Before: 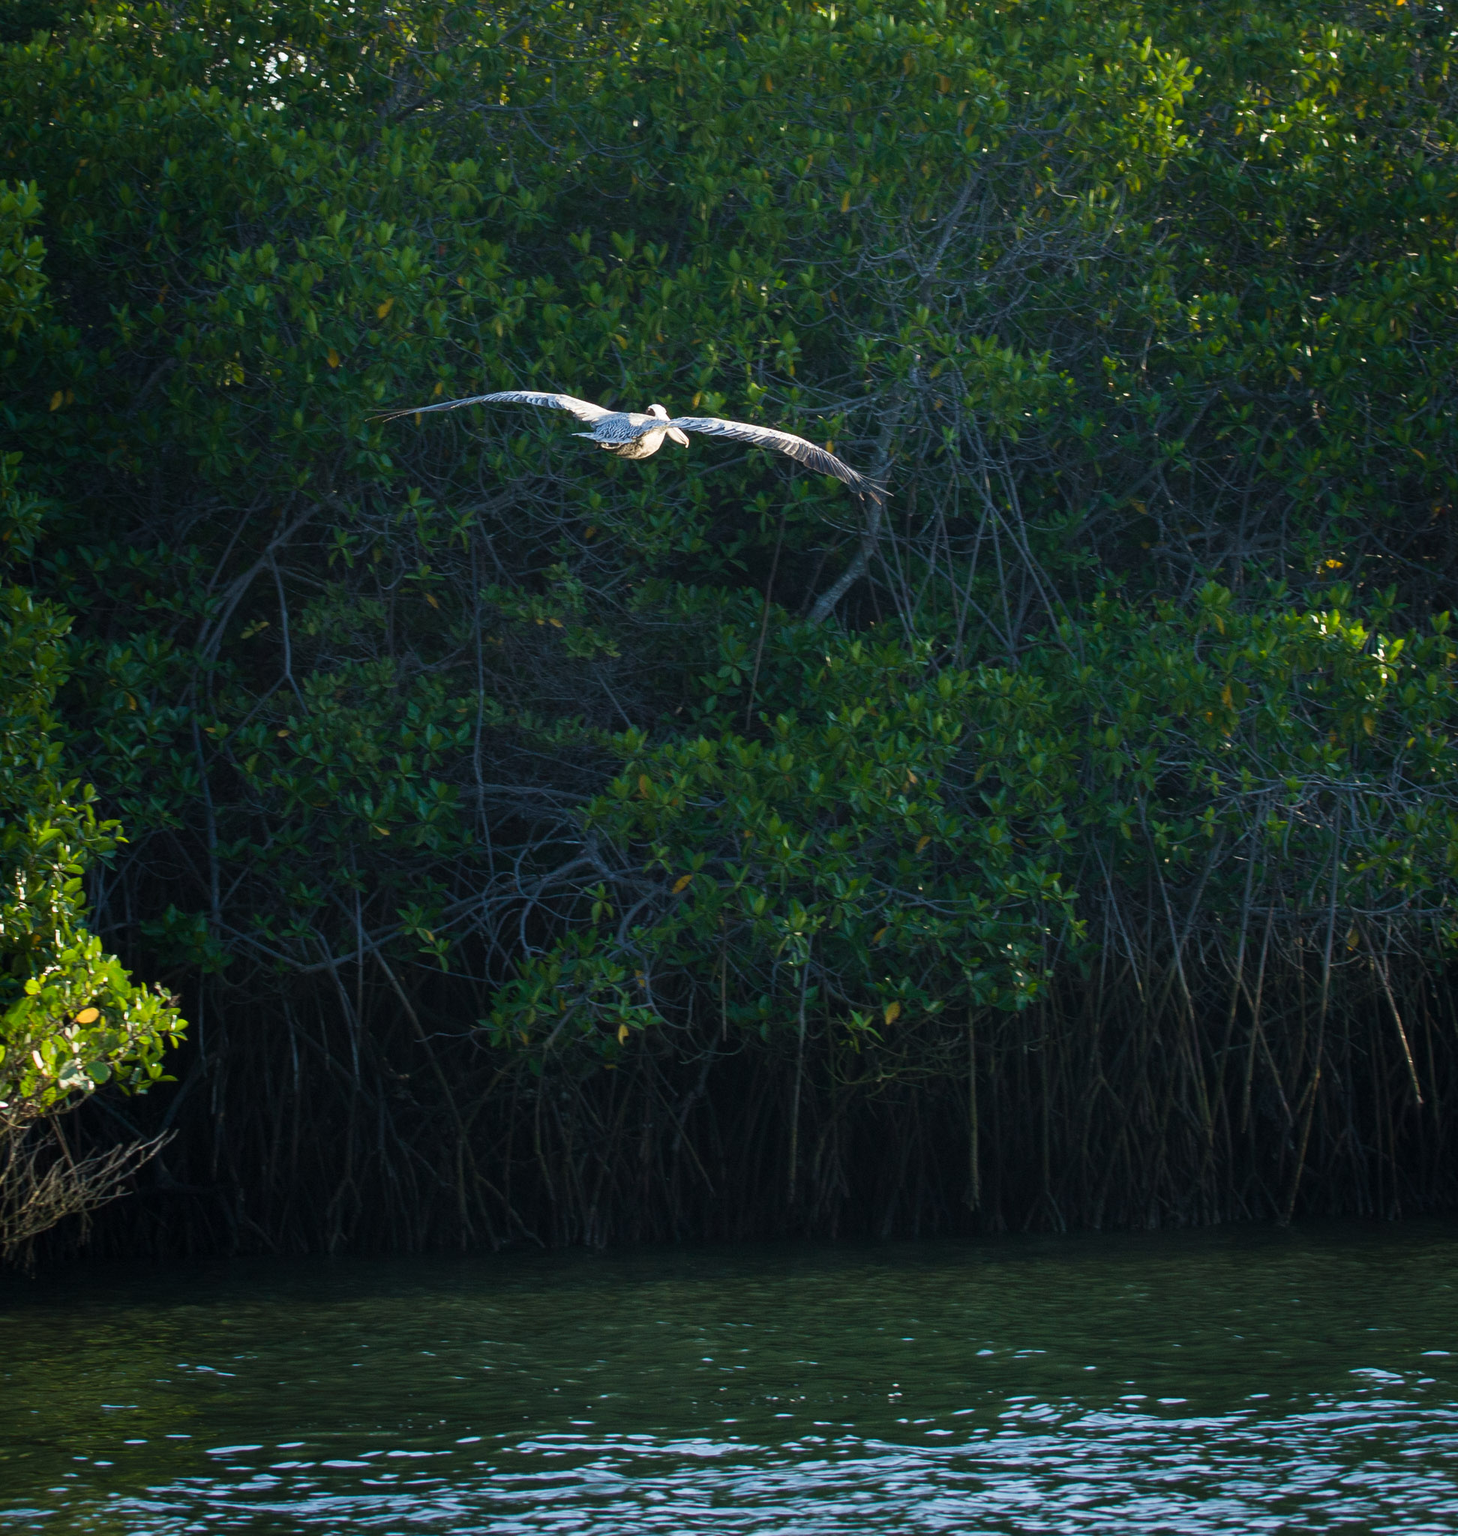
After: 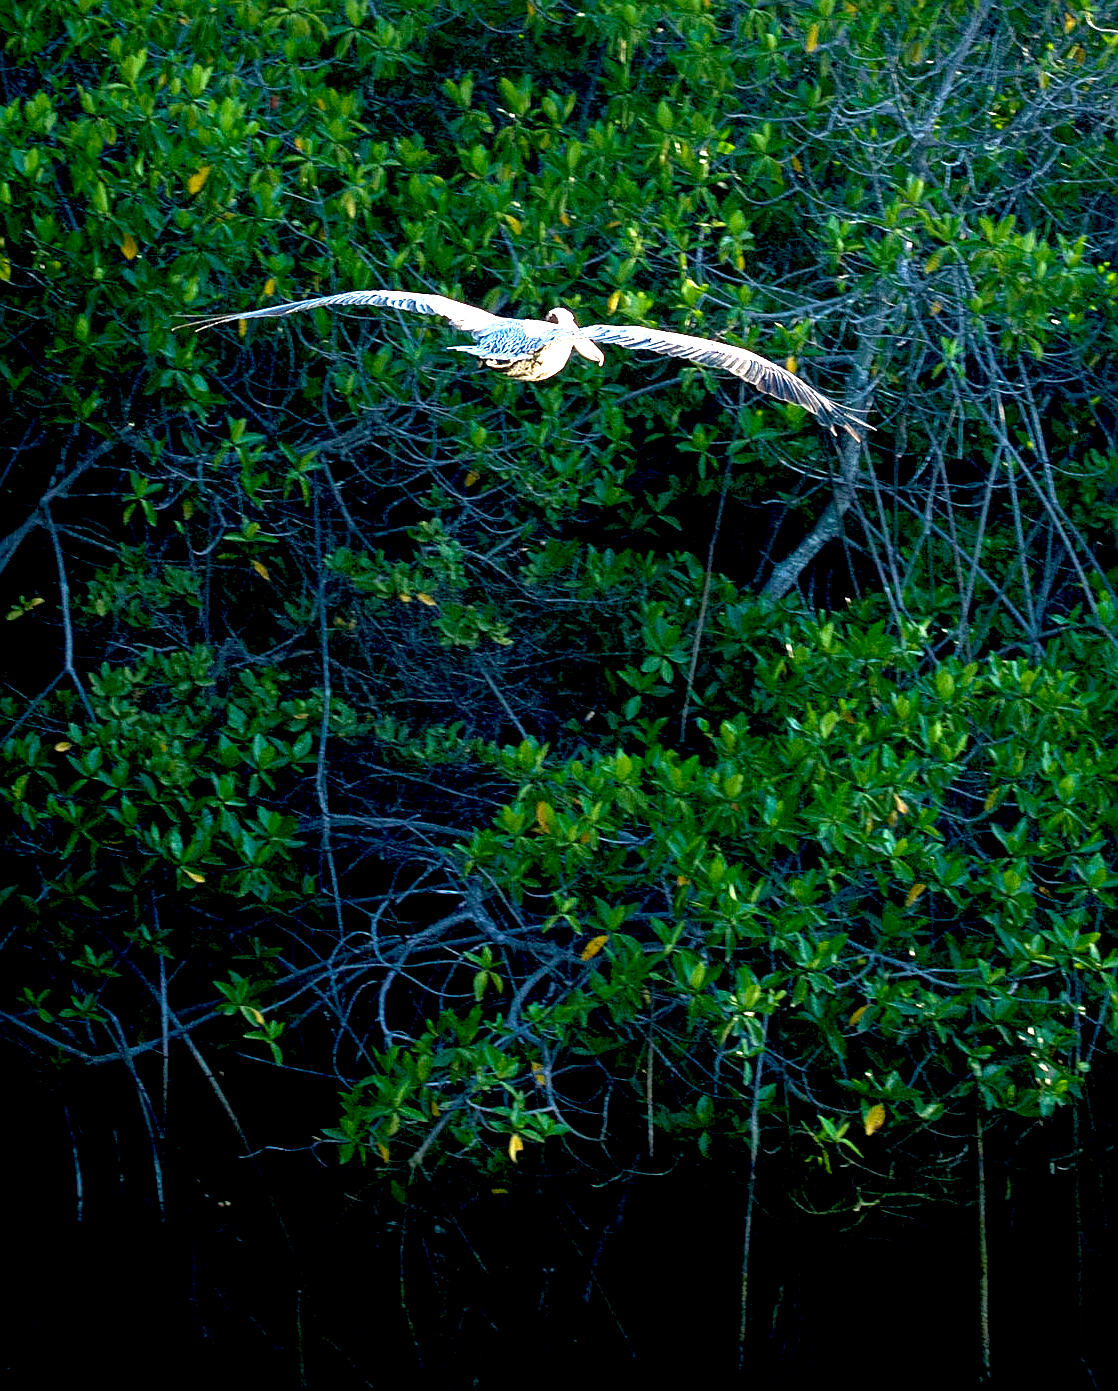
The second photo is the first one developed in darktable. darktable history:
sharpen: on, module defaults
exposure: black level correction 0.016, exposure 1.765 EV, compensate exposure bias true, compensate highlight preservation false
crop: left 16.205%, top 11.313%, right 26.253%, bottom 20.76%
